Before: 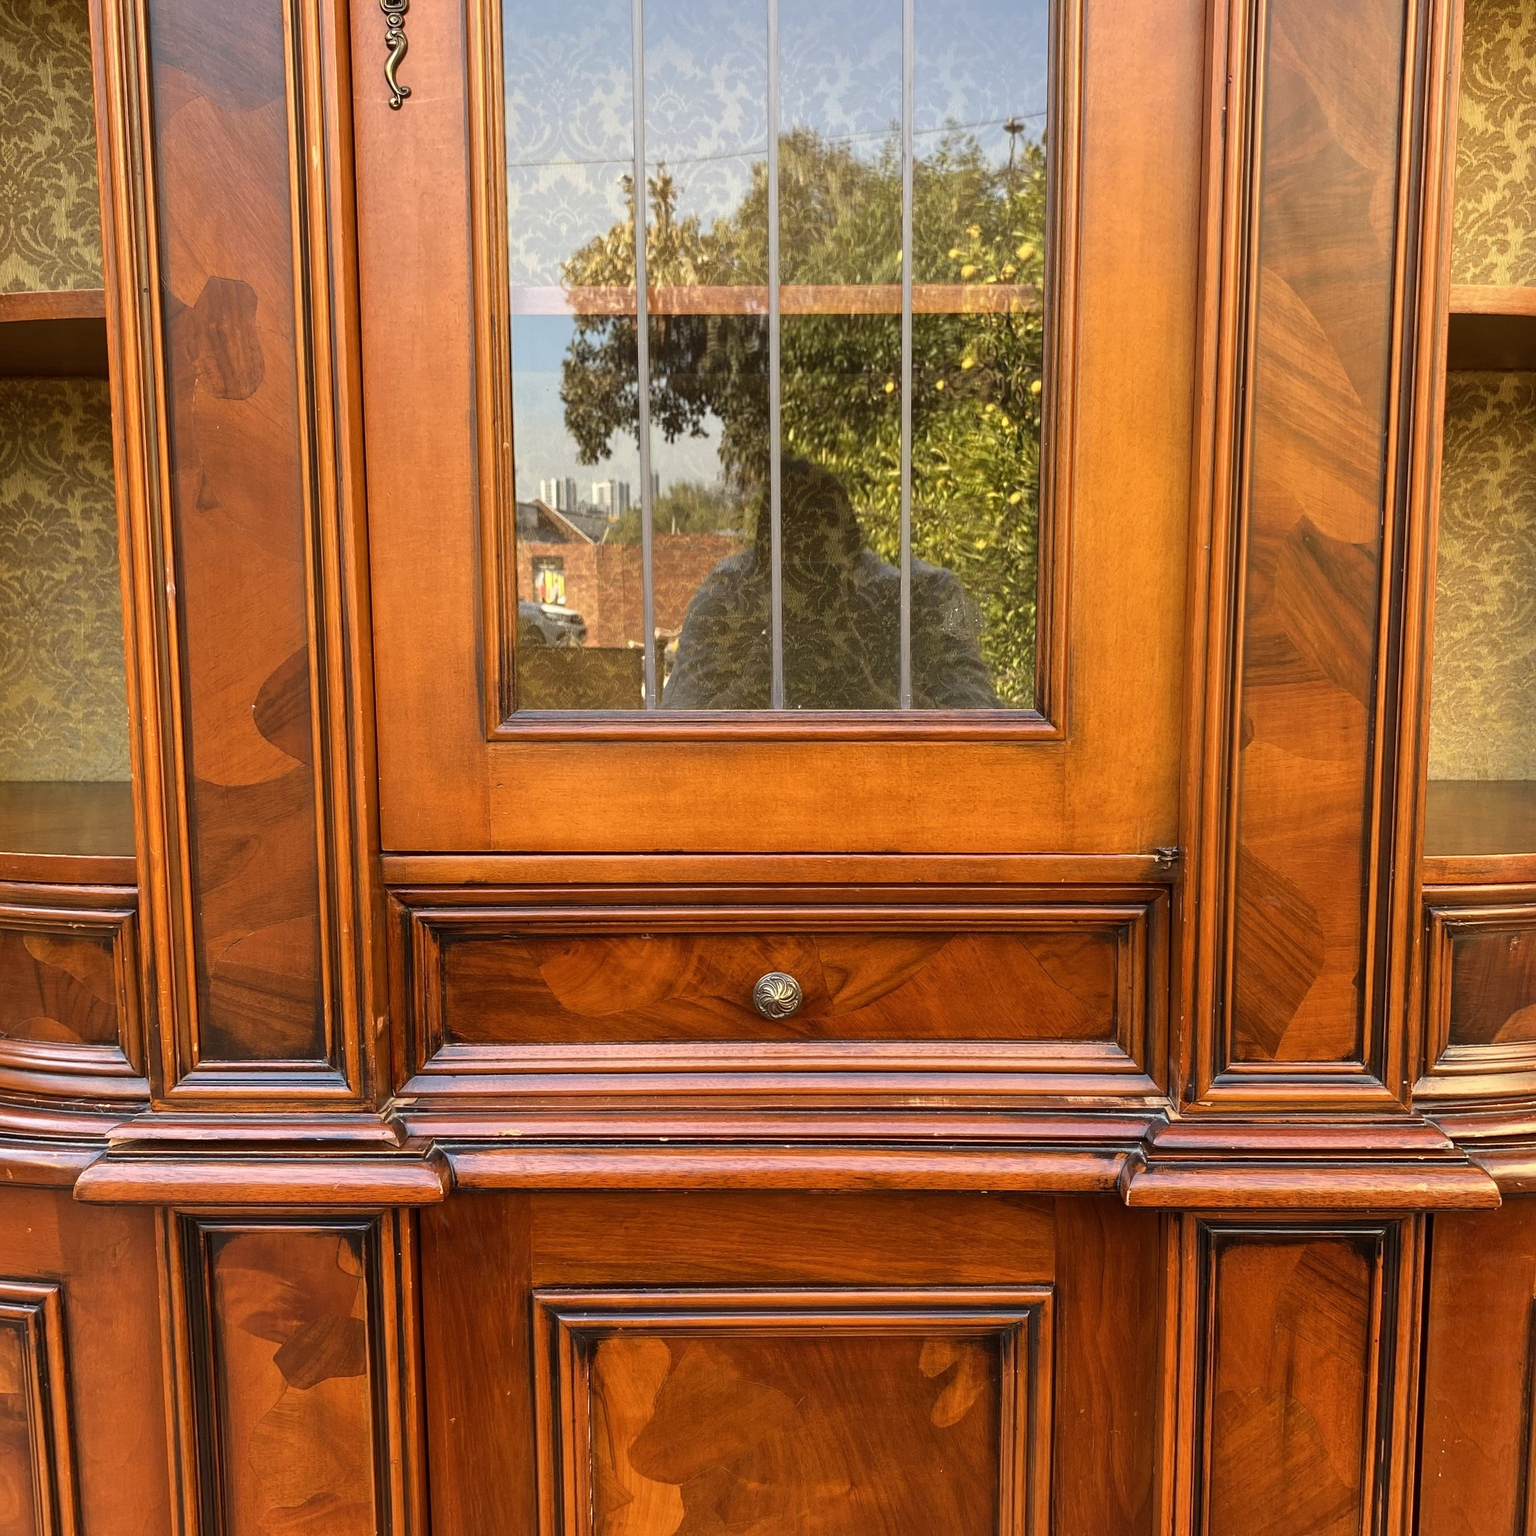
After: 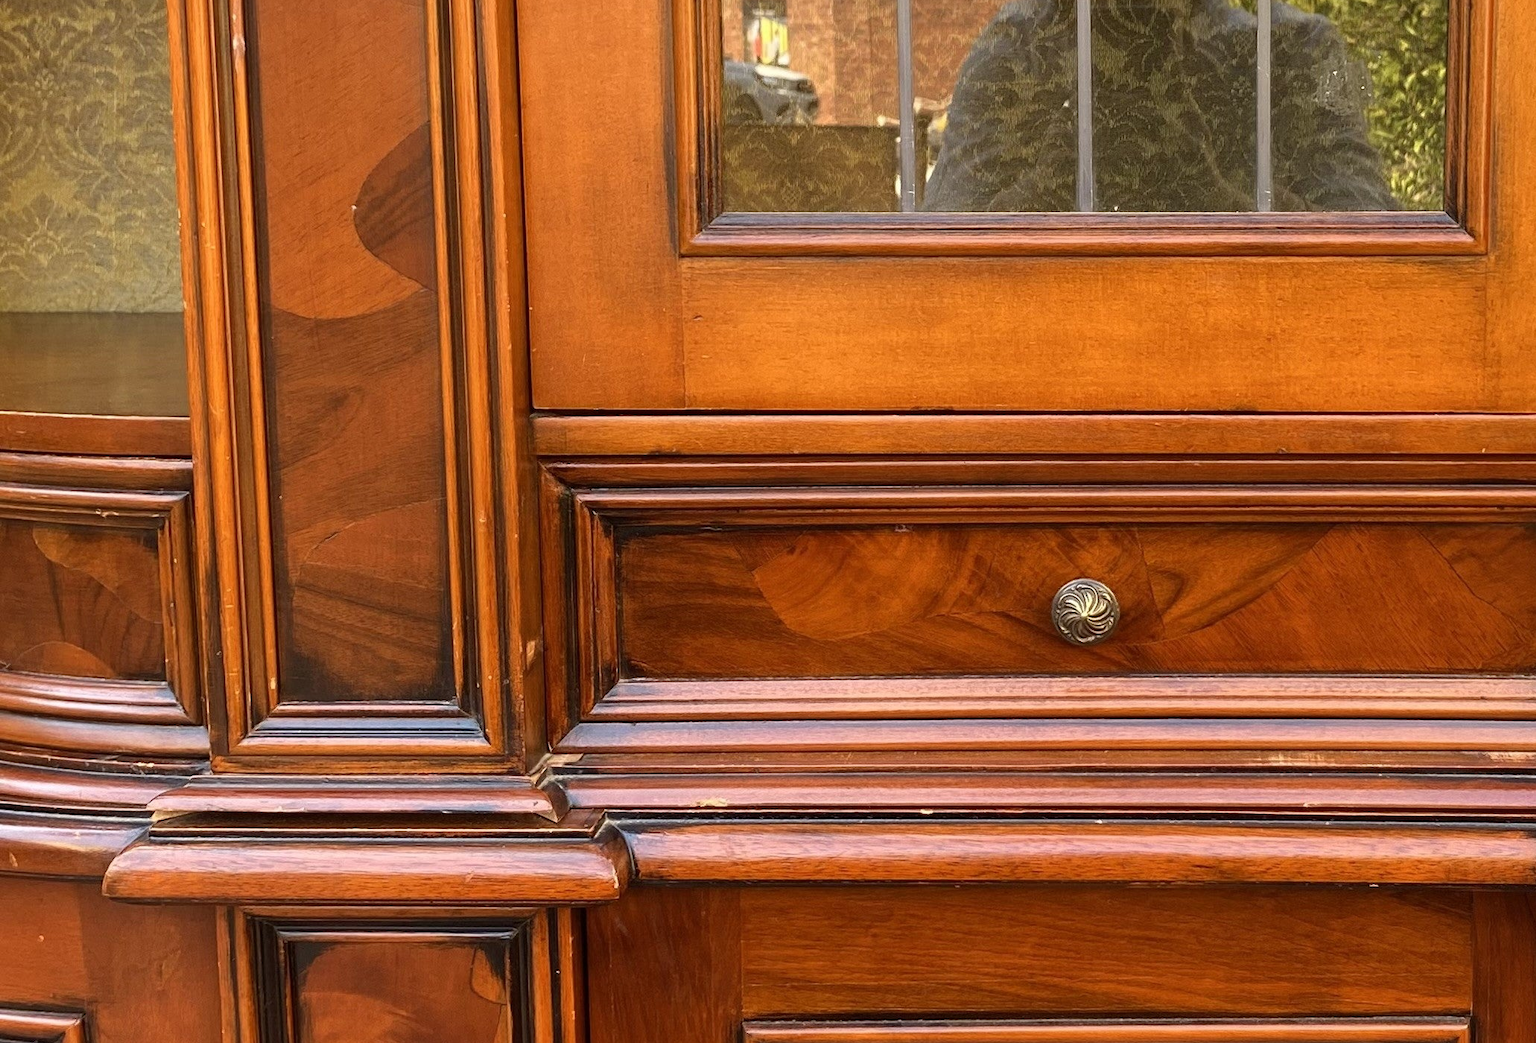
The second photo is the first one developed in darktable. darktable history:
crop: top 36.327%, right 28.34%, bottom 14.975%
